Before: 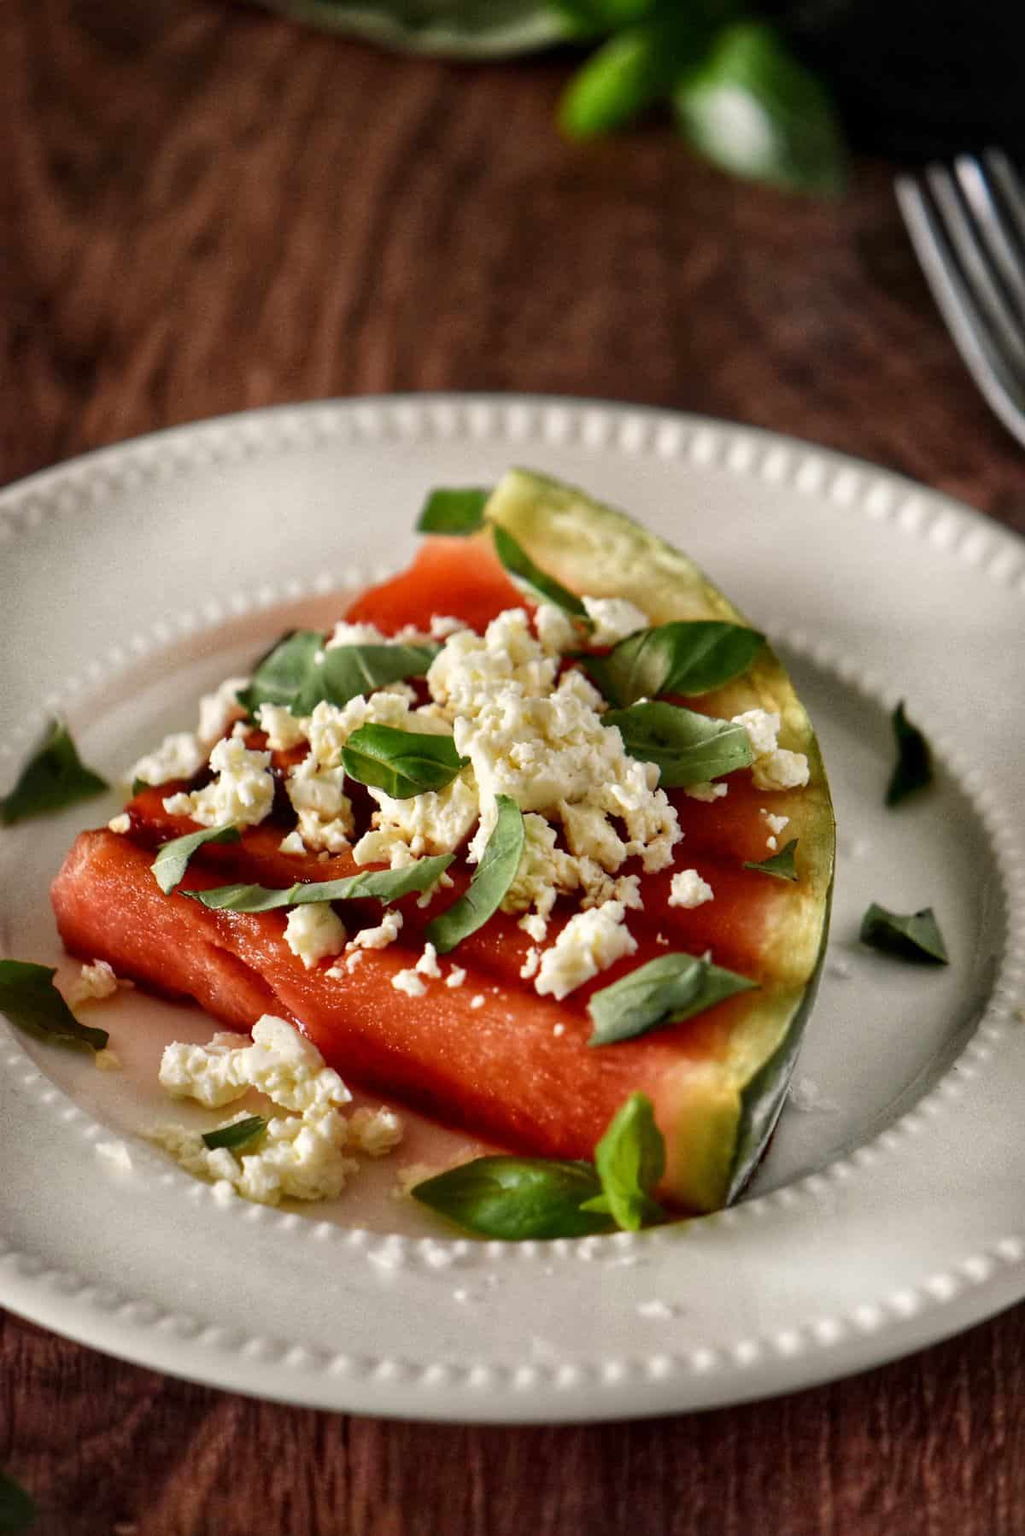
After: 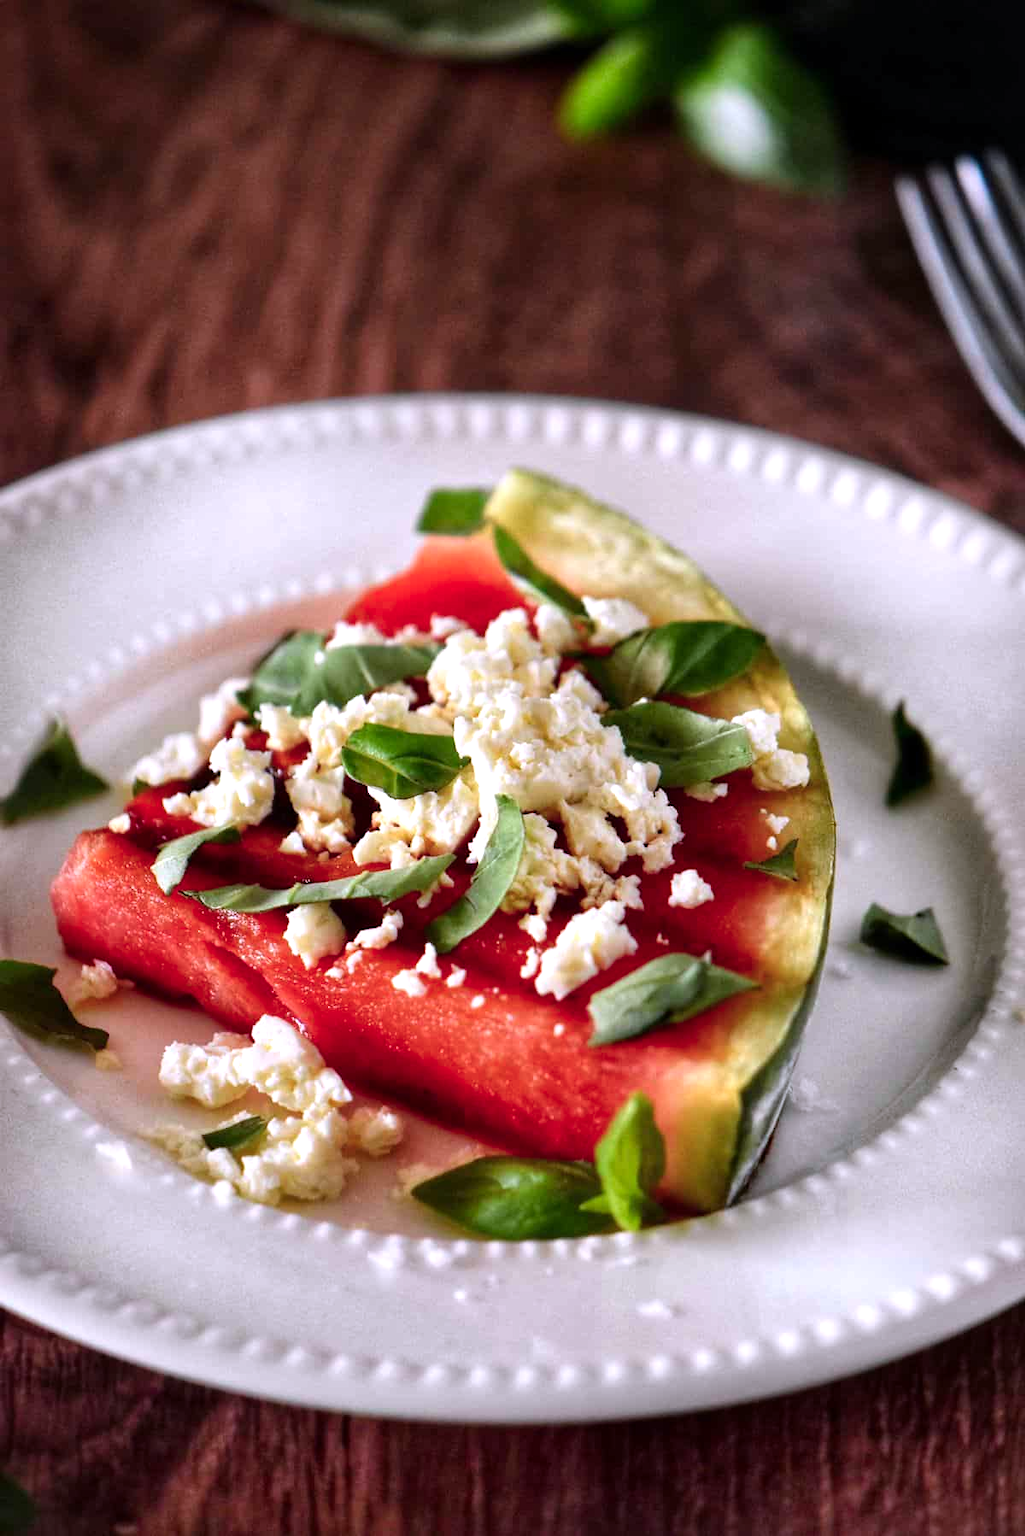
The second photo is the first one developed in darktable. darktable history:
tone equalizer: -8 EV -0.395 EV, -7 EV -0.416 EV, -6 EV -0.352 EV, -5 EV -0.253 EV, -3 EV 0.207 EV, -2 EV 0.363 EV, -1 EV 0.387 EV, +0 EV 0.439 EV
color calibration: output R [0.972, 0.068, -0.094, 0], output G [-0.178, 1.216, -0.086, 0], output B [0.095, -0.136, 0.98, 0], illuminant custom, x 0.367, y 0.392, temperature 4436.39 K
